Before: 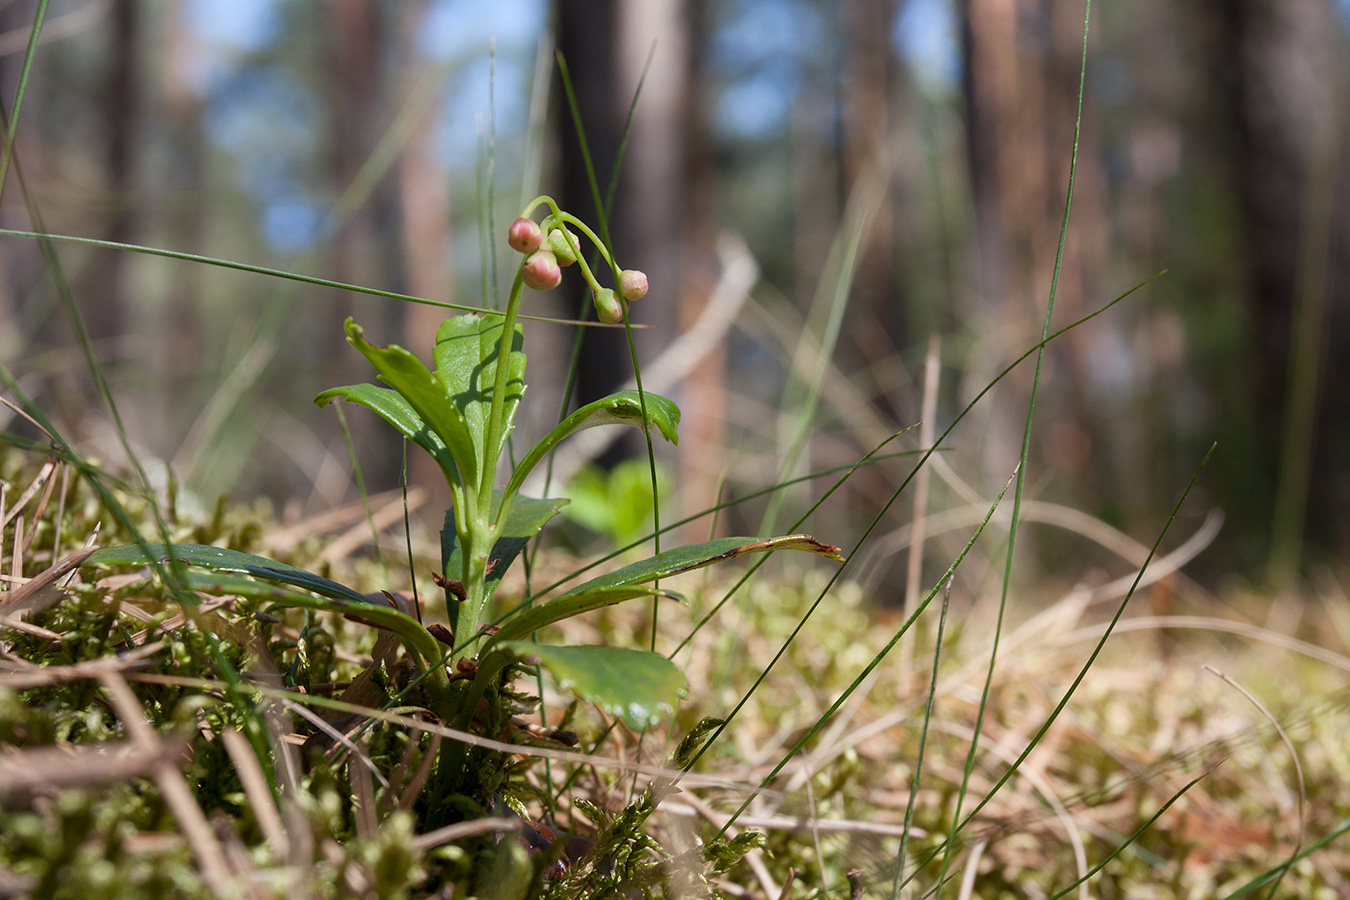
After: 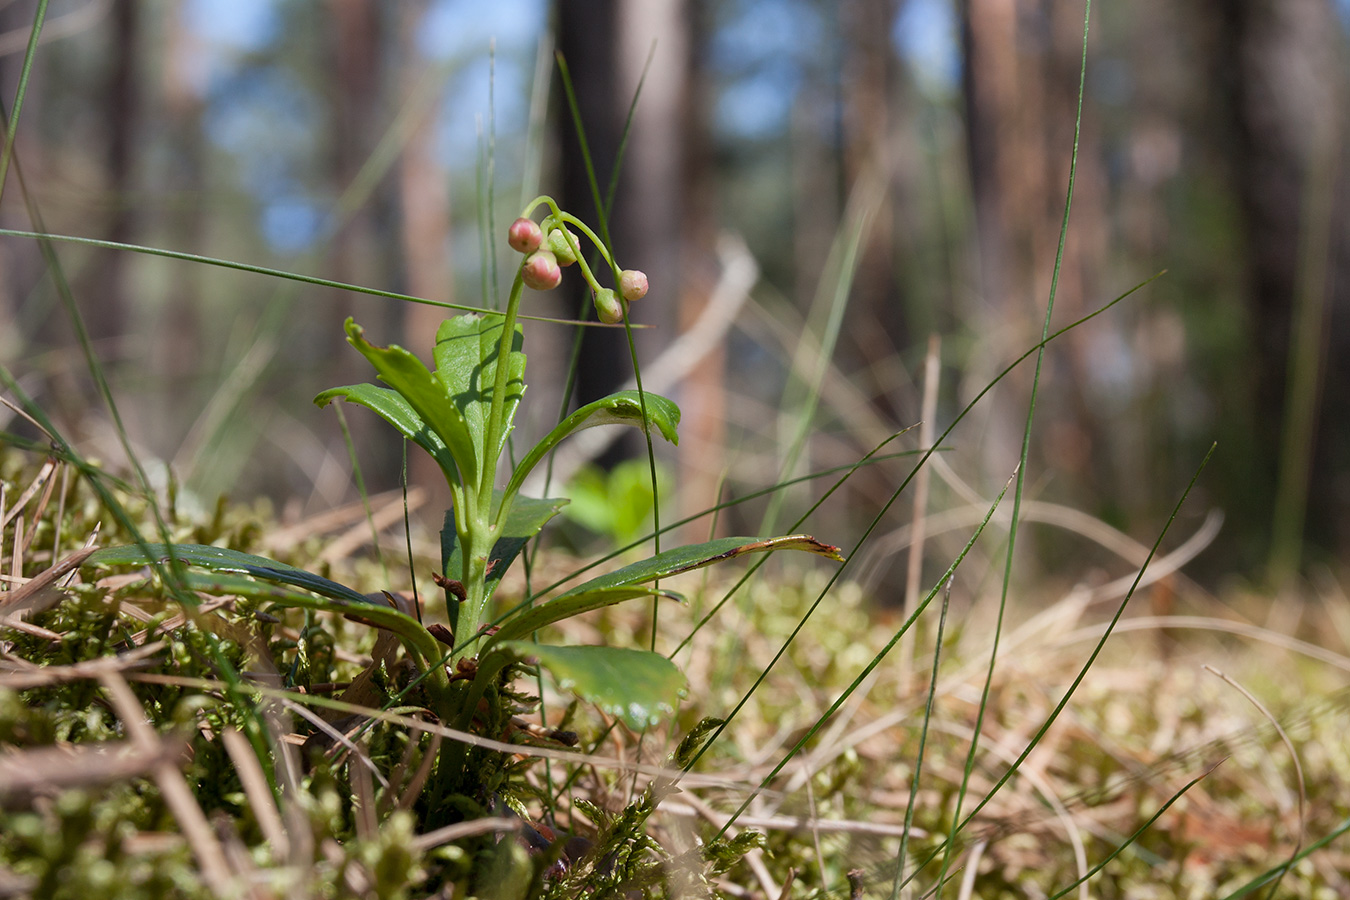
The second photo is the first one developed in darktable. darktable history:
shadows and highlights: shadows 43.54, white point adjustment -1.28, highlights color adjustment 41.26%, soften with gaussian
